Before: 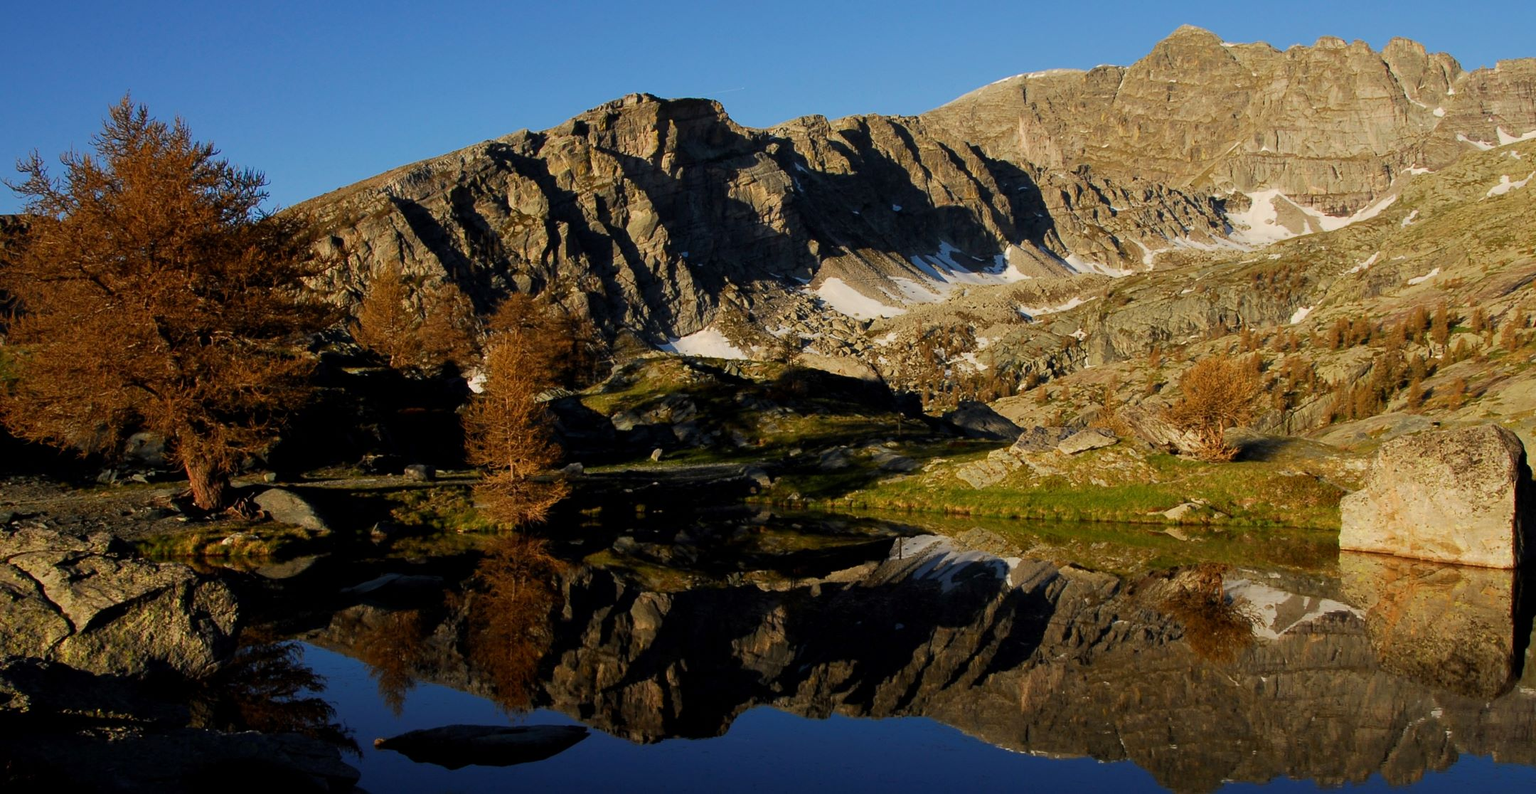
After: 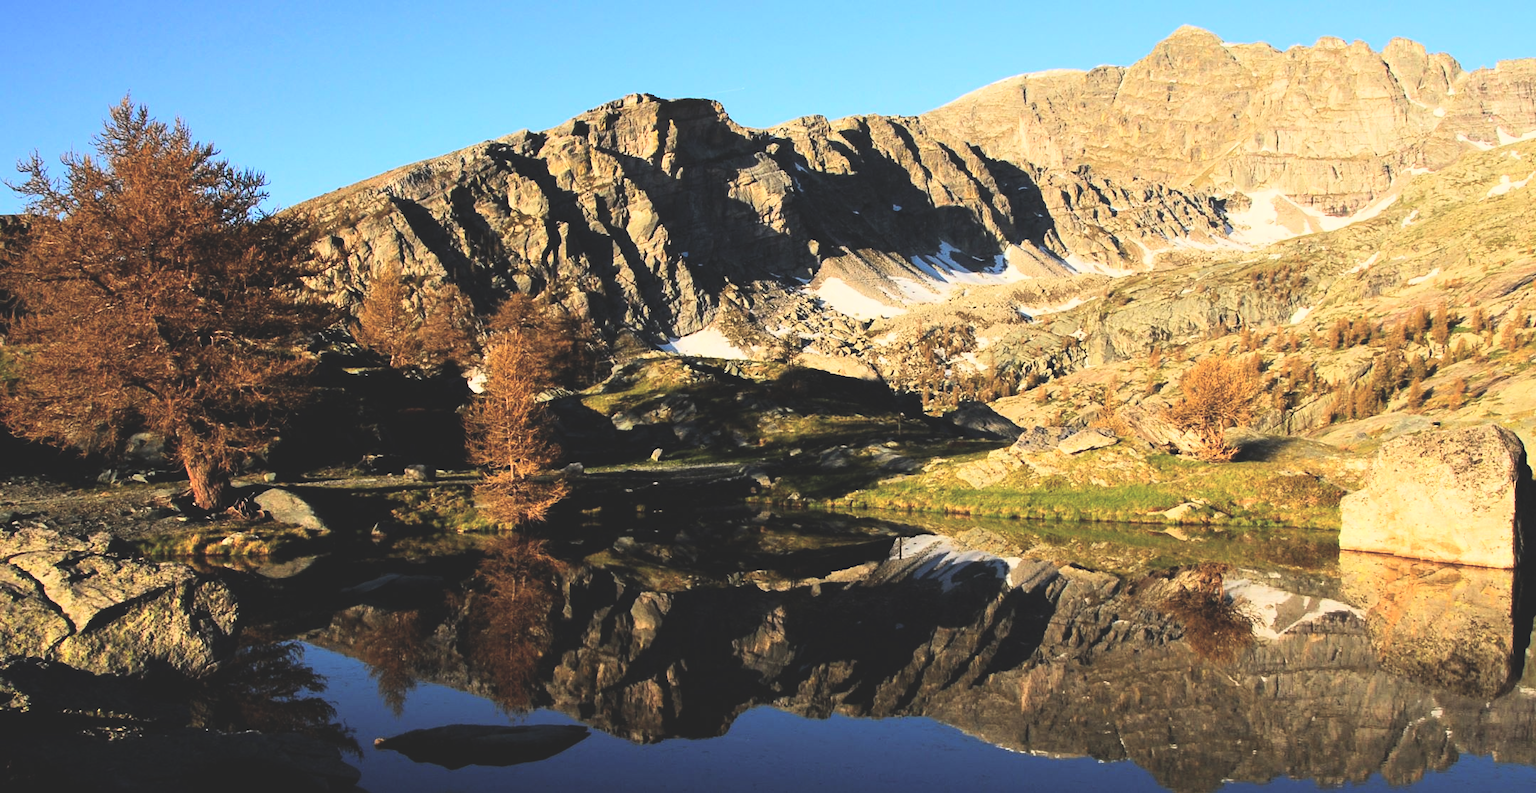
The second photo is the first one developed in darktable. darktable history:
base curve: curves: ch0 [(0, 0) (0.007, 0.004) (0.027, 0.03) (0.046, 0.07) (0.207, 0.54) (0.442, 0.872) (0.673, 0.972) (1, 1)]
exposure: black level correction -0.021, exposure -0.039 EV, compensate exposure bias true, compensate highlight preservation false
